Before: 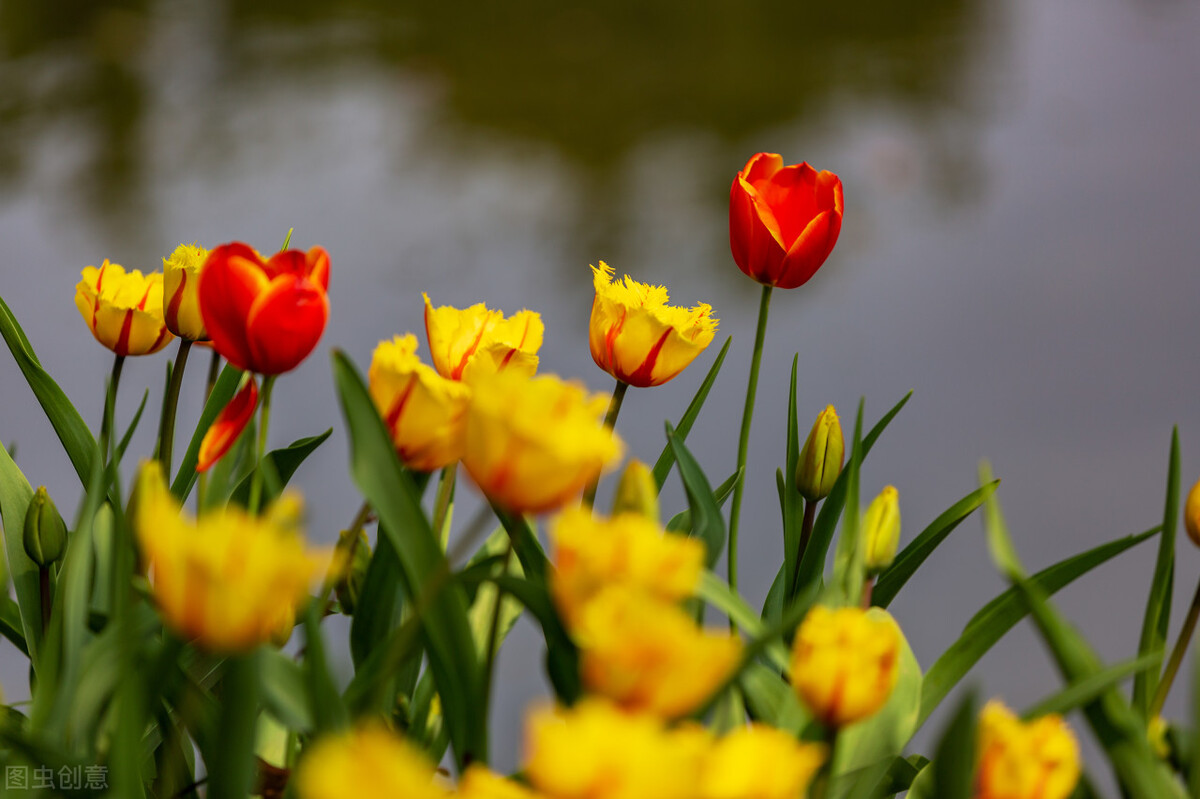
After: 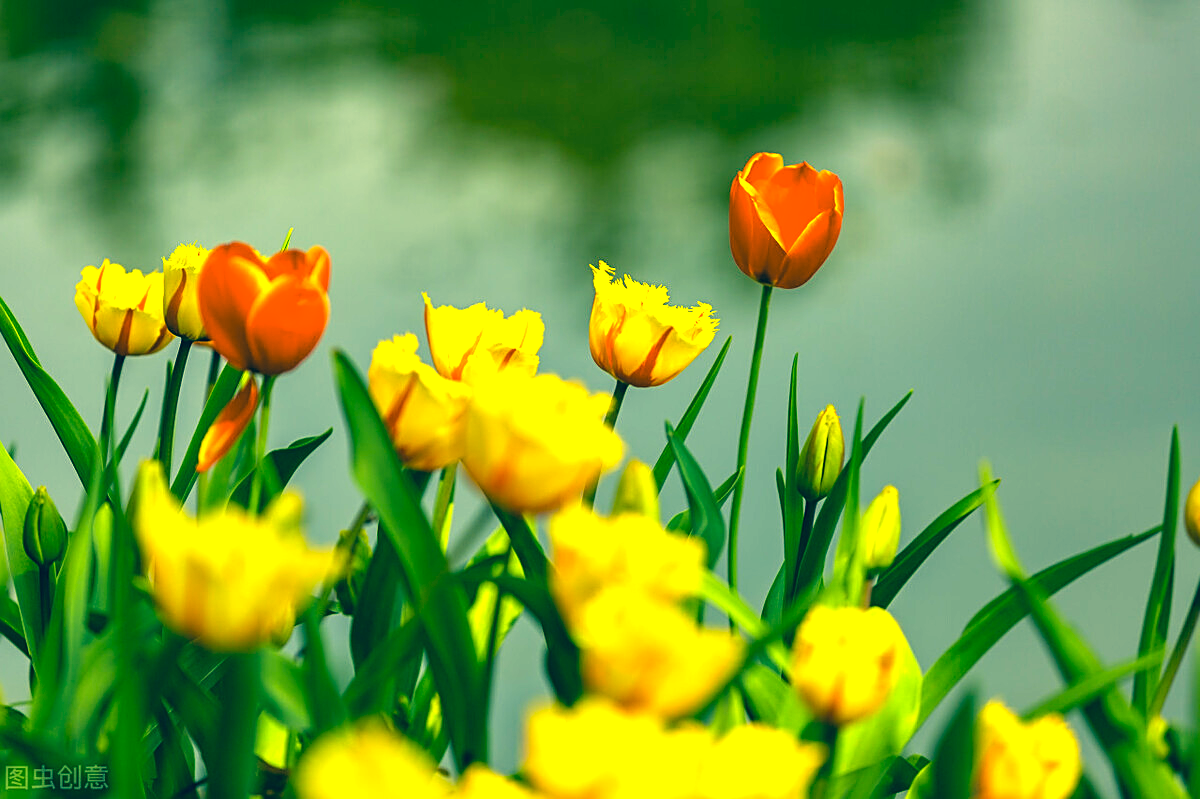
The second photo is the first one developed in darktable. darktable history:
color correction: highlights a* -15.46, highlights b* 39.59, shadows a* -39.76, shadows b* -26.89
sharpen: on, module defaults
exposure: black level correction 0, exposure 1.107 EV, compensate highlight preservation false
